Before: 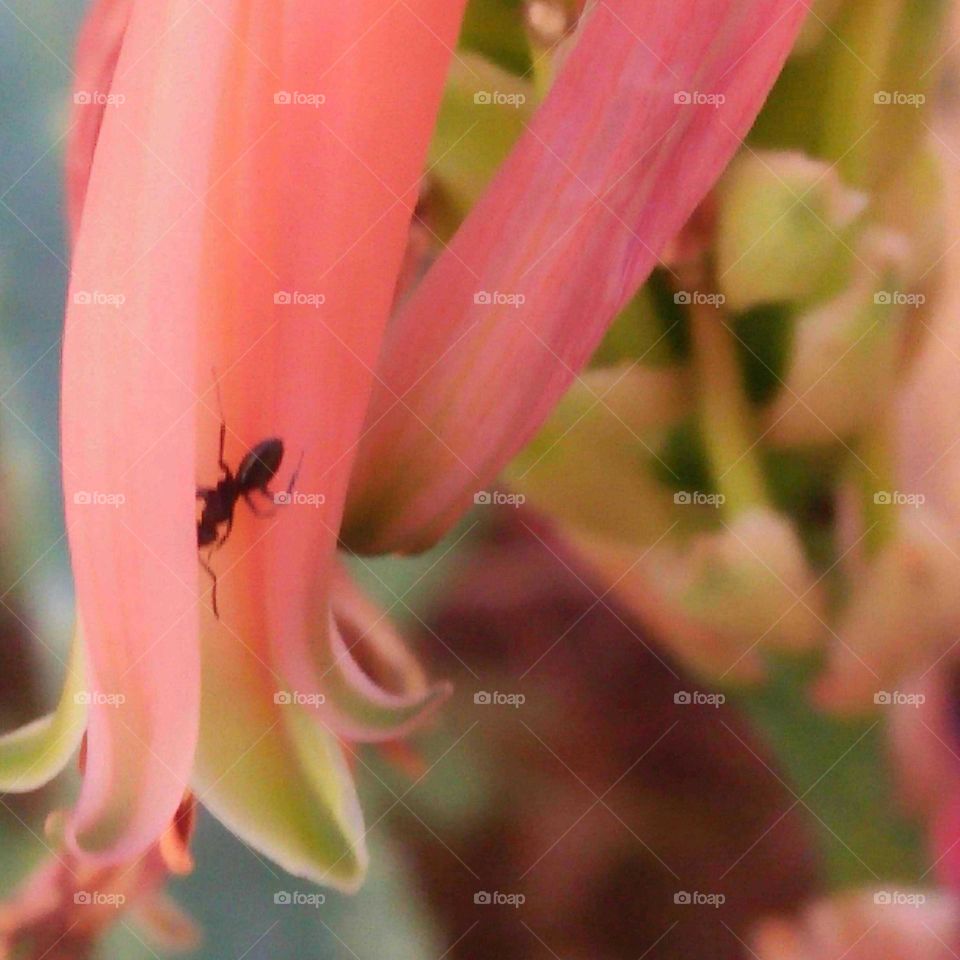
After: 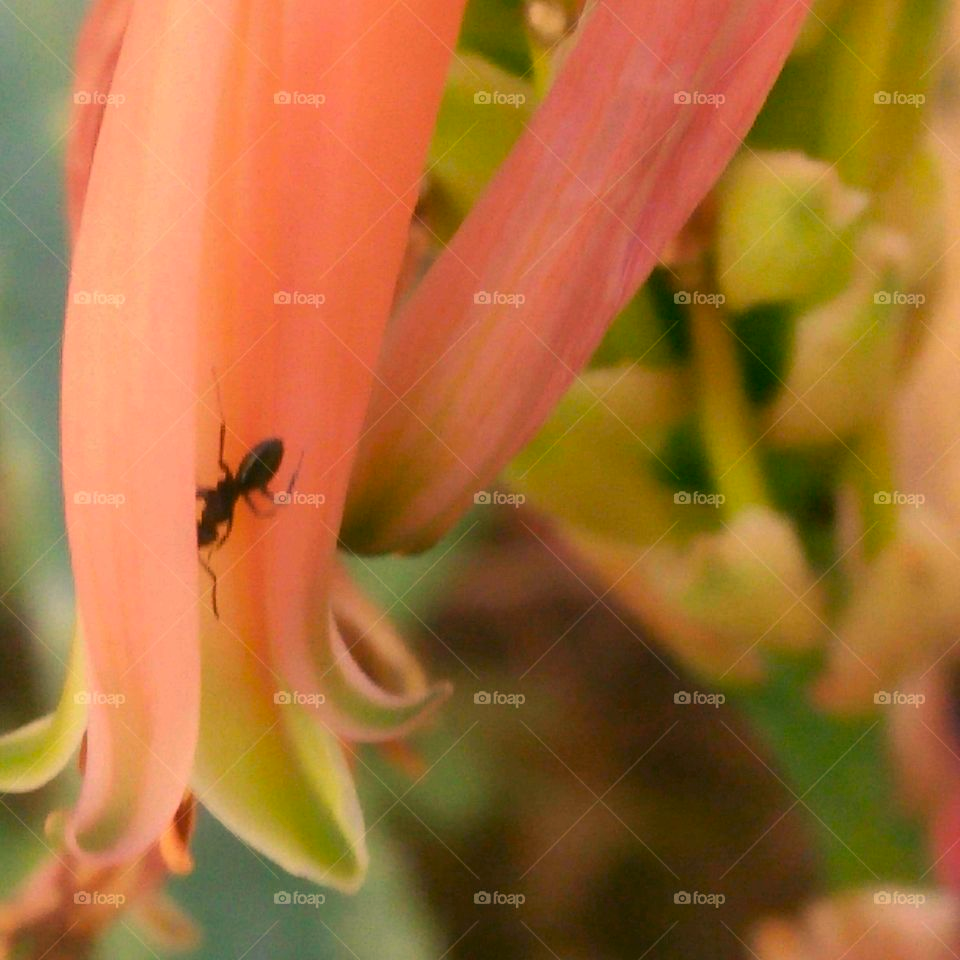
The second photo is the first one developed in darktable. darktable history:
color correction: highlights a* 5.03, highlights b* 24.2, shadows a* -16.23, shadows b* 4.05
